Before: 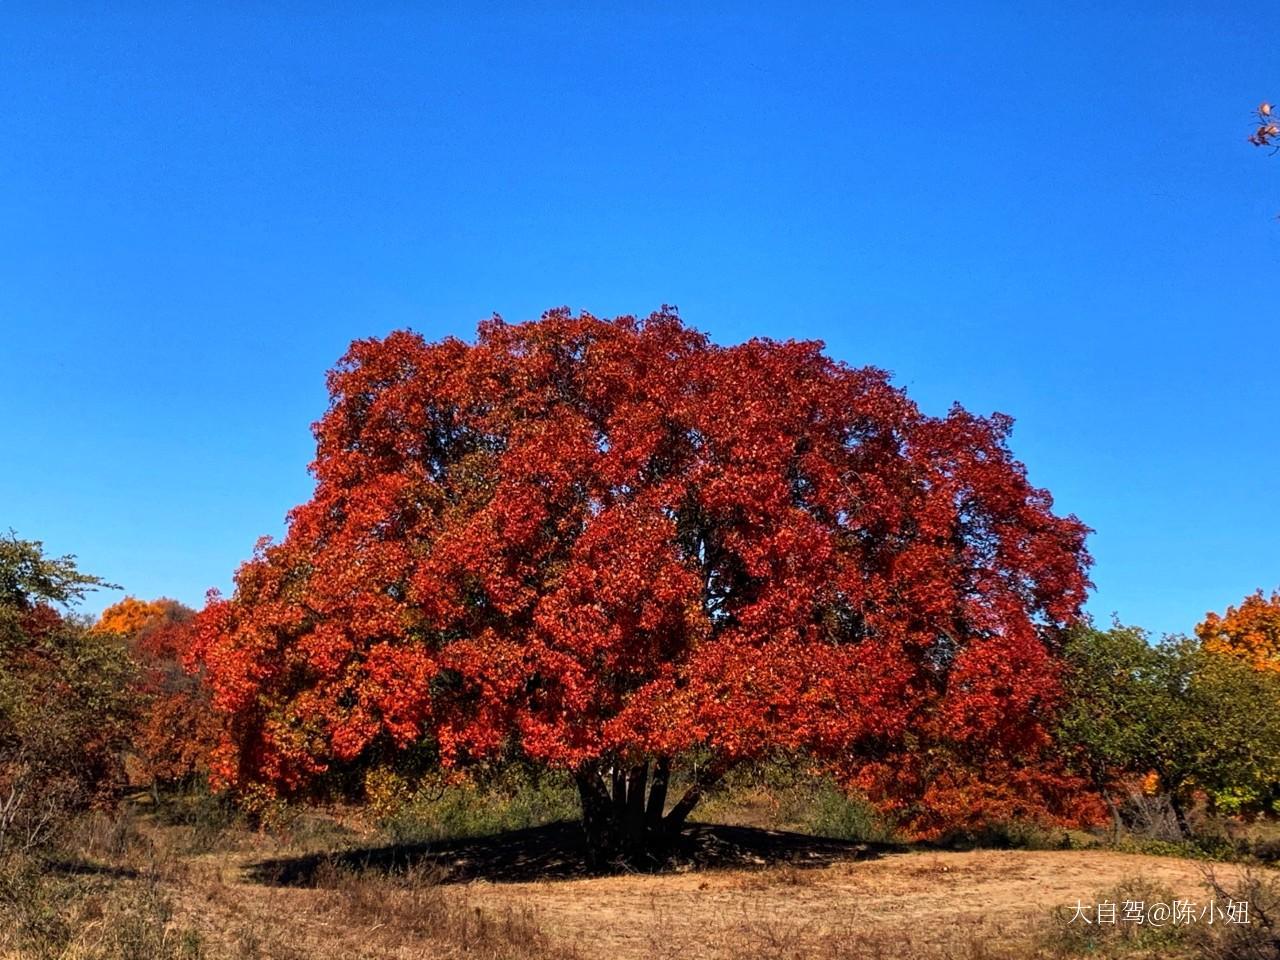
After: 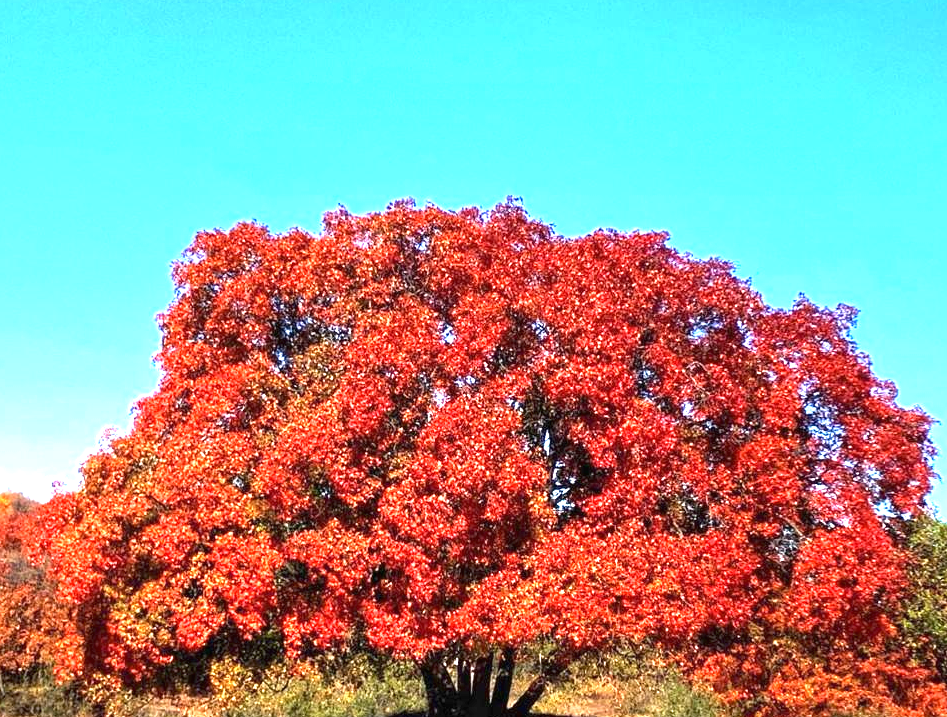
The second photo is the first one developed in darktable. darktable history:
exposure: black level correction 0, exposure 1.948 EV, compensate highlight preservation false
crop and rotate: left 12.135%, top 11.421%, right 13.805%, bottom 13.889%
